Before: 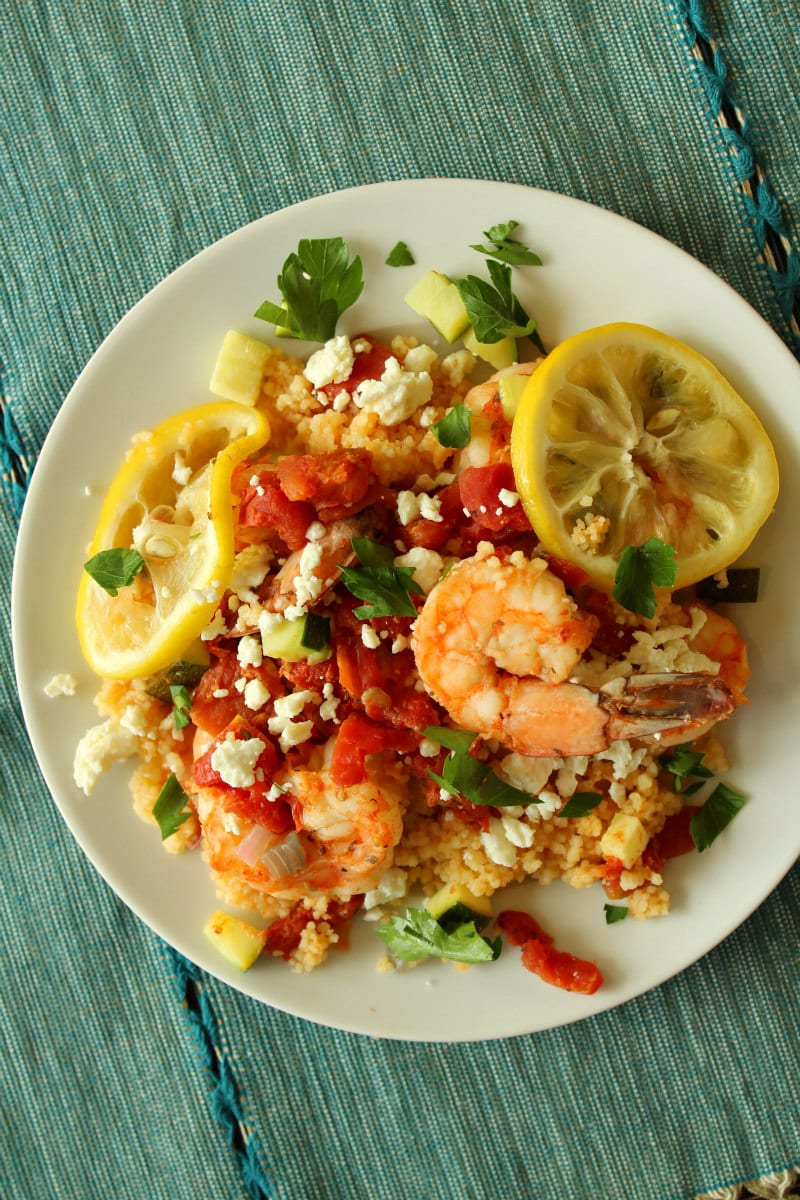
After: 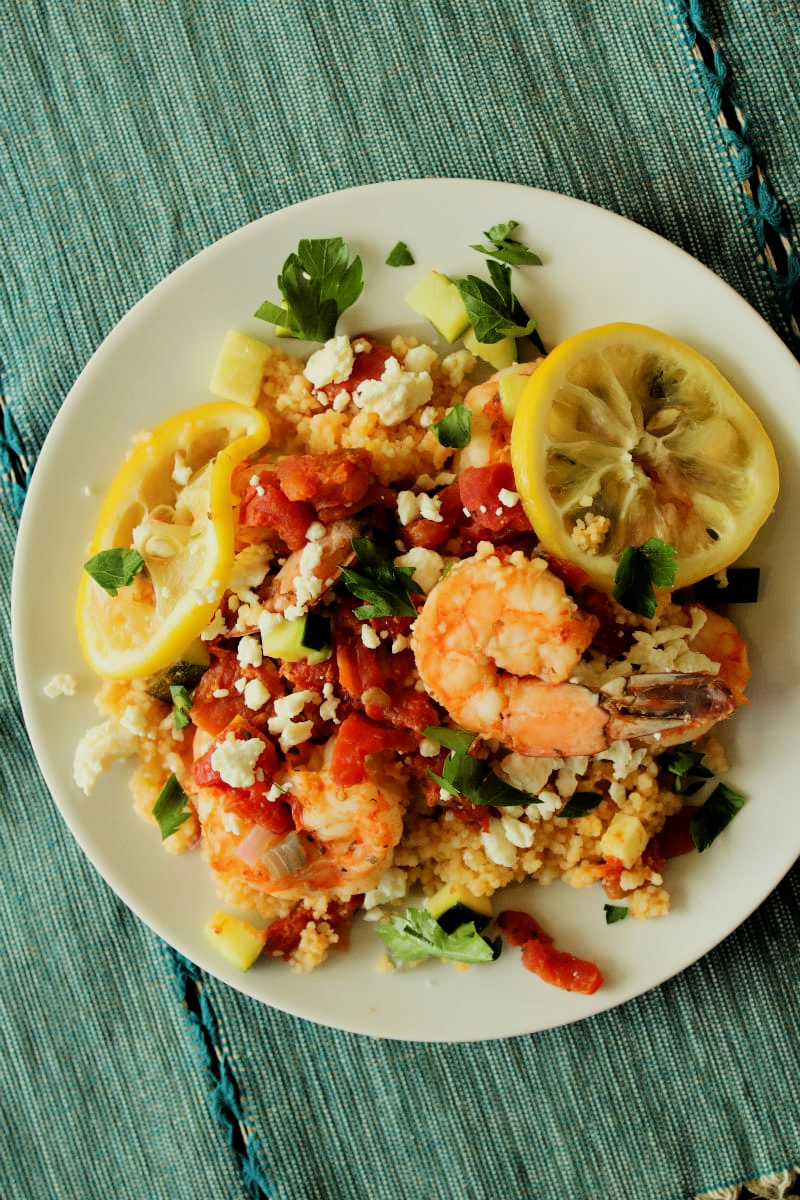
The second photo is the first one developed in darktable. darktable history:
filmic rgb: black relative exposure -5.13 EV, white relative exposure 3.97 EV, threshold 2.96 EV, hardness 2.9, contrast 1.298, enable highlight reconstruction true
